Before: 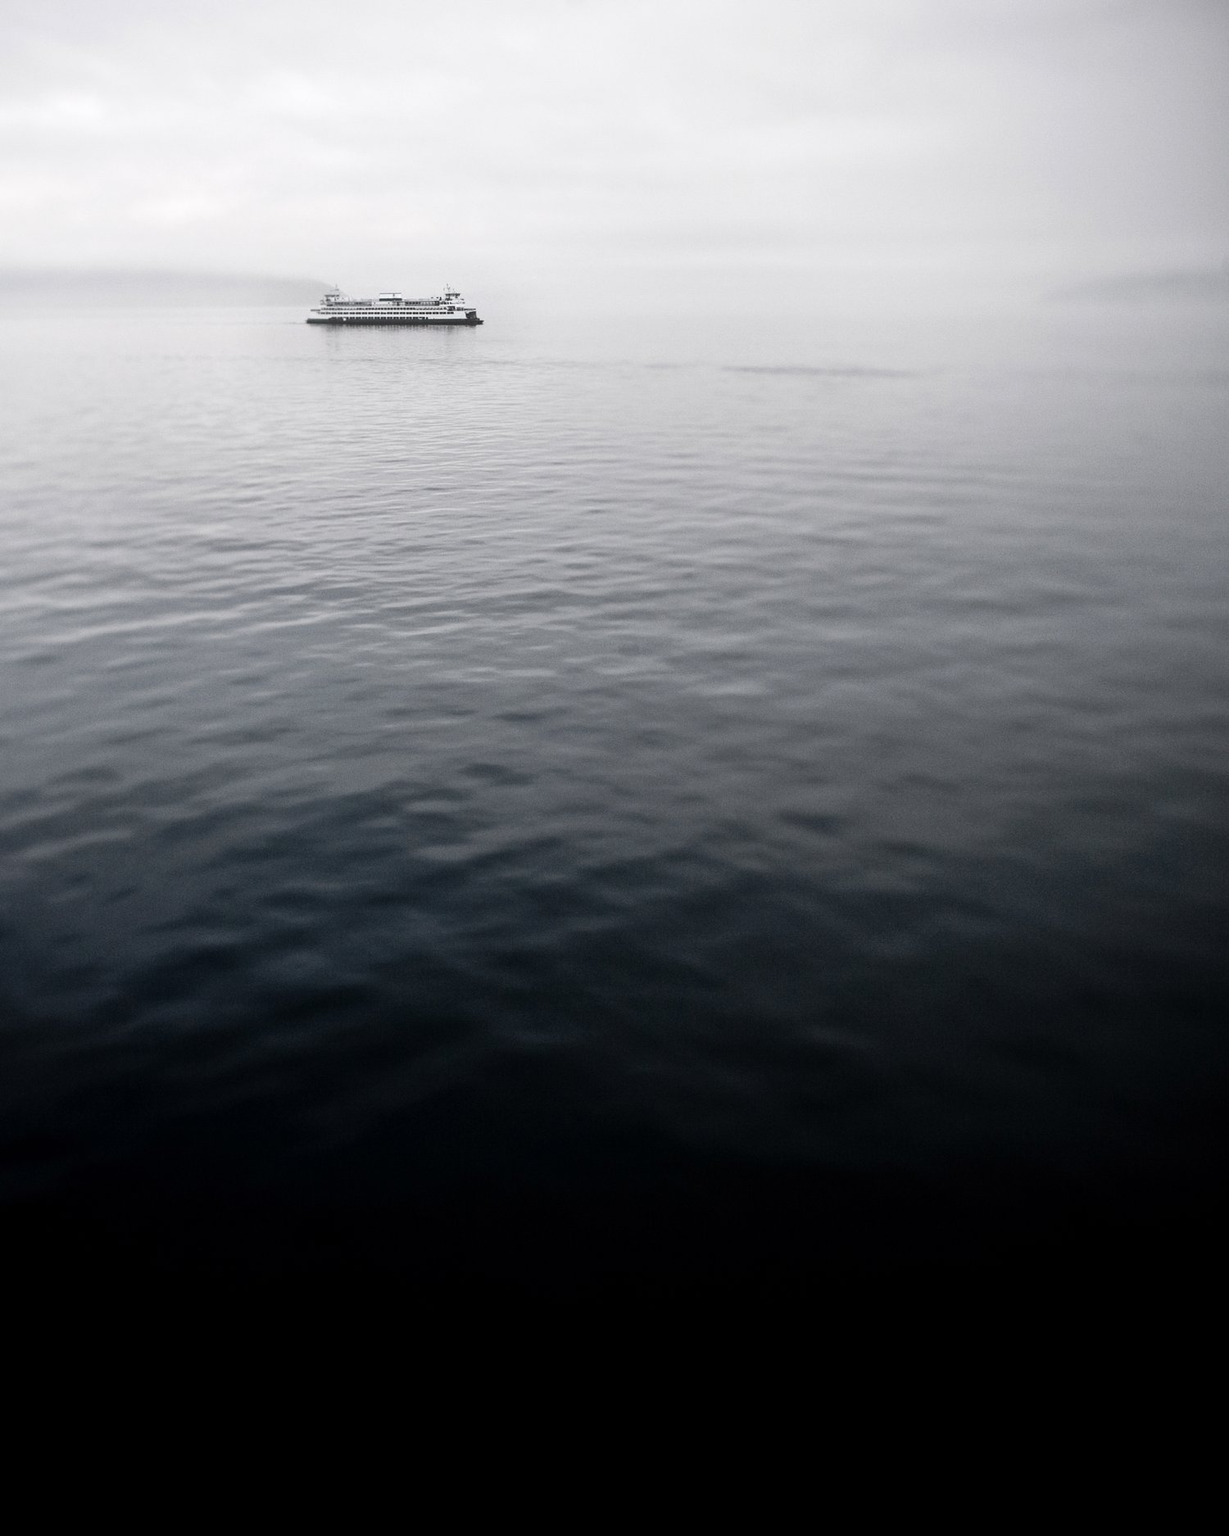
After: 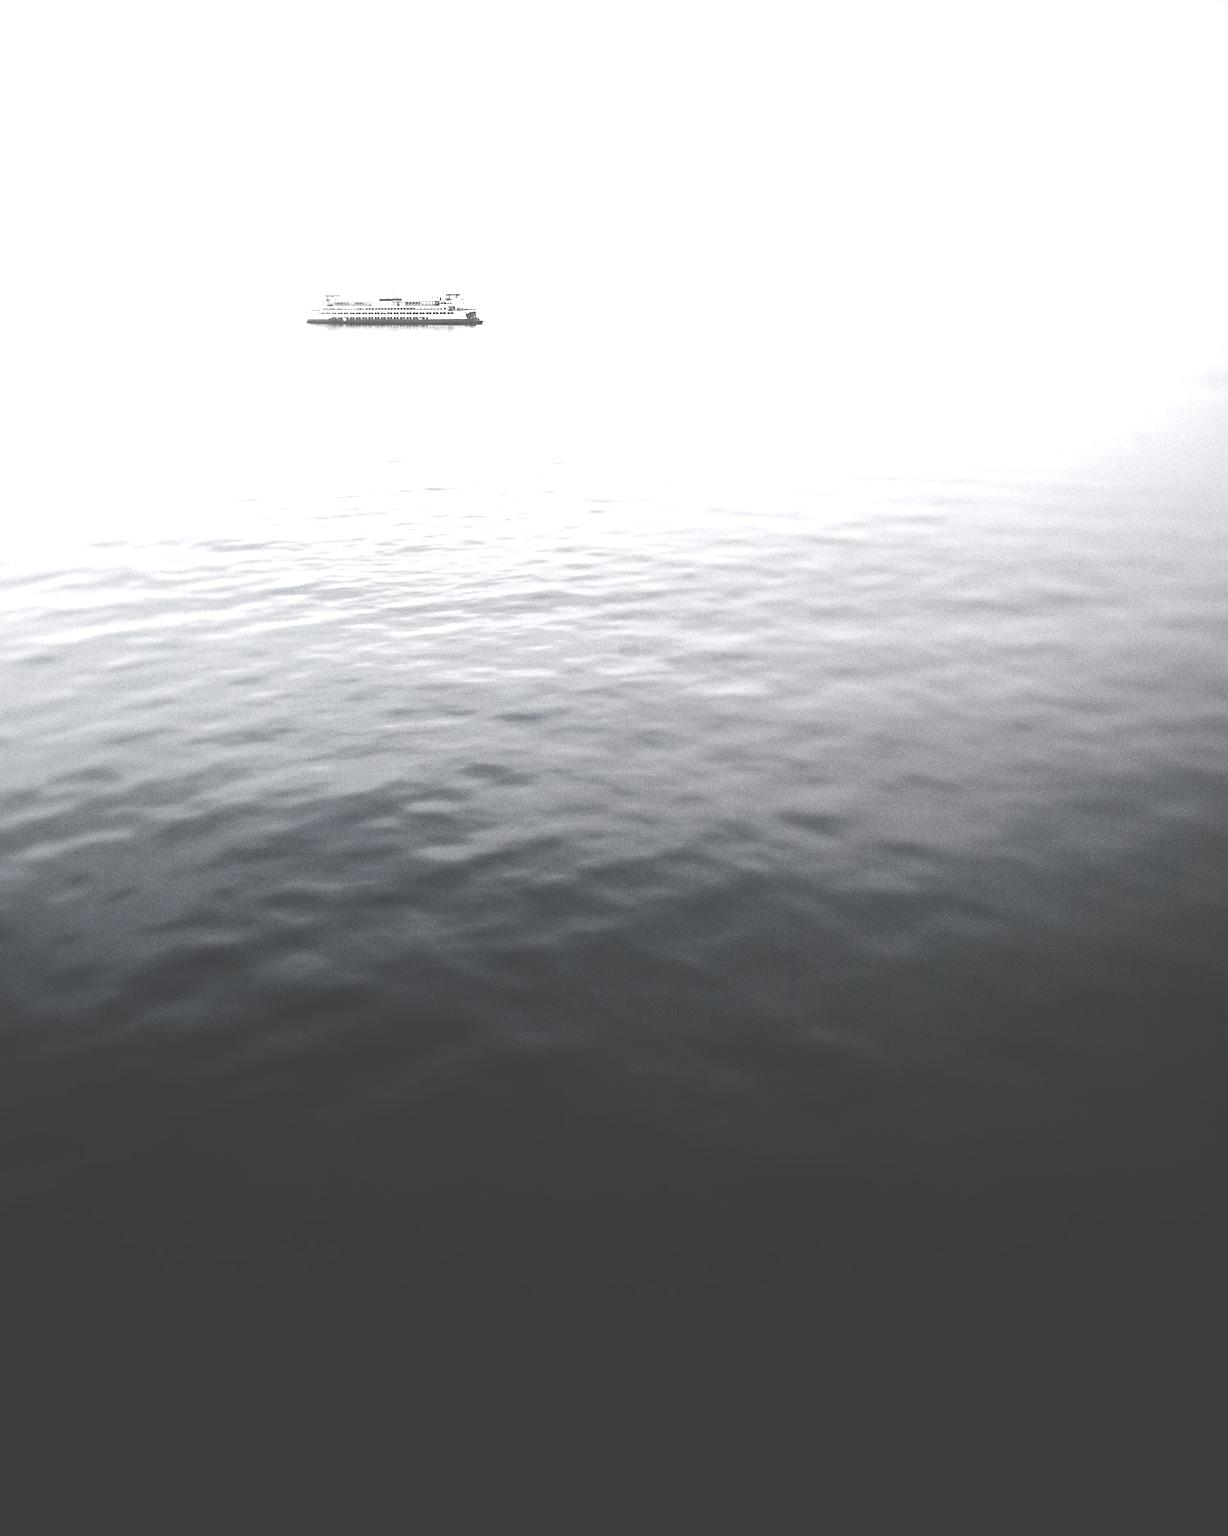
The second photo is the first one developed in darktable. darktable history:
color zones: curves: ch0 [(0, 0.6) (0.129, 0.585) (0.193, 0.596) (0.429, 0.5) (0.571, 0.5) (0.714, 0.5) (0.857, 0.5) (1, 0.6)]; ch1 [(0, 0.453) (0.112, 0.245) (0.213, 0.252) (0.429, 0.233) (0.571, 0.231) (0.683, 0.242) (0.857, 0.296) (1, 0.453)]
contrast brightness saturation: contrast 0.146, brightness -0.005, saturation 0.097
exposure: black level correction -0.024, exposure 1.396 EV, compensate highlight preservation false
